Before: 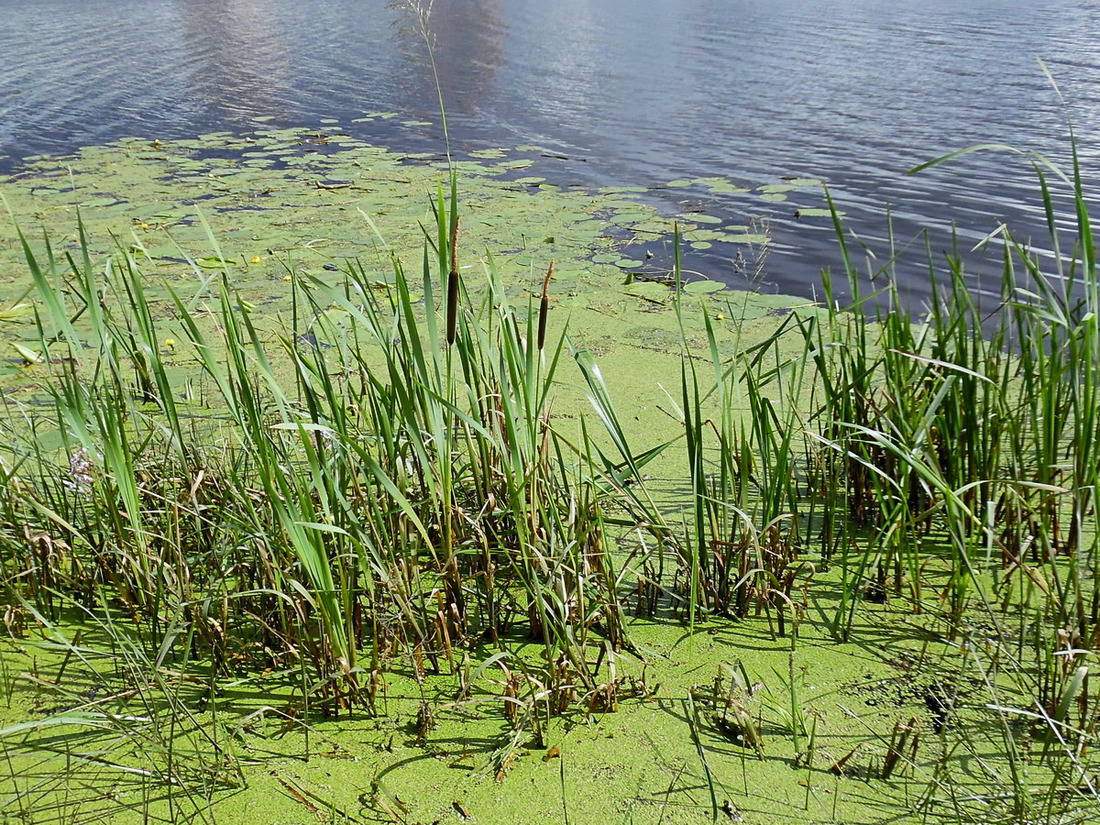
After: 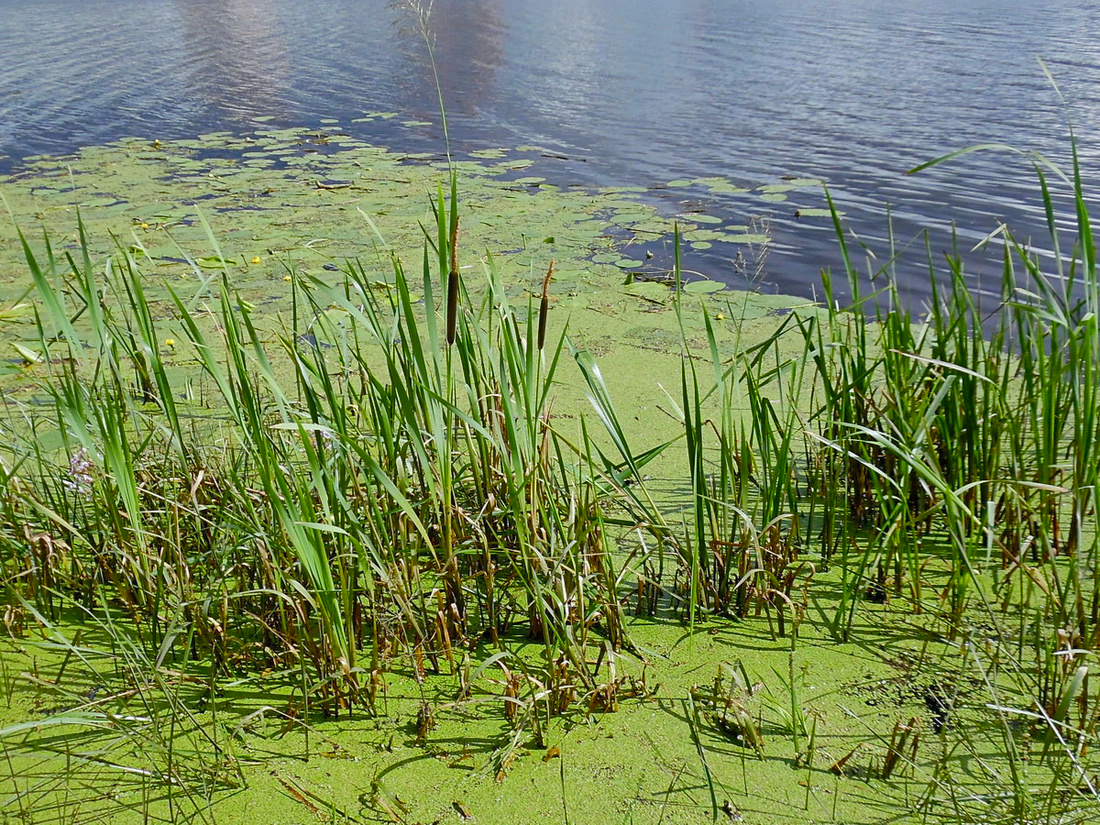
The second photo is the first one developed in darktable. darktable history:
shadows and highlights: on, module defaults
color balance rgb: perceptual saturation grading › global saturation 20%, perceptual saturation grading › highlights -25%, perceptual saturation grading › shadows 25%
